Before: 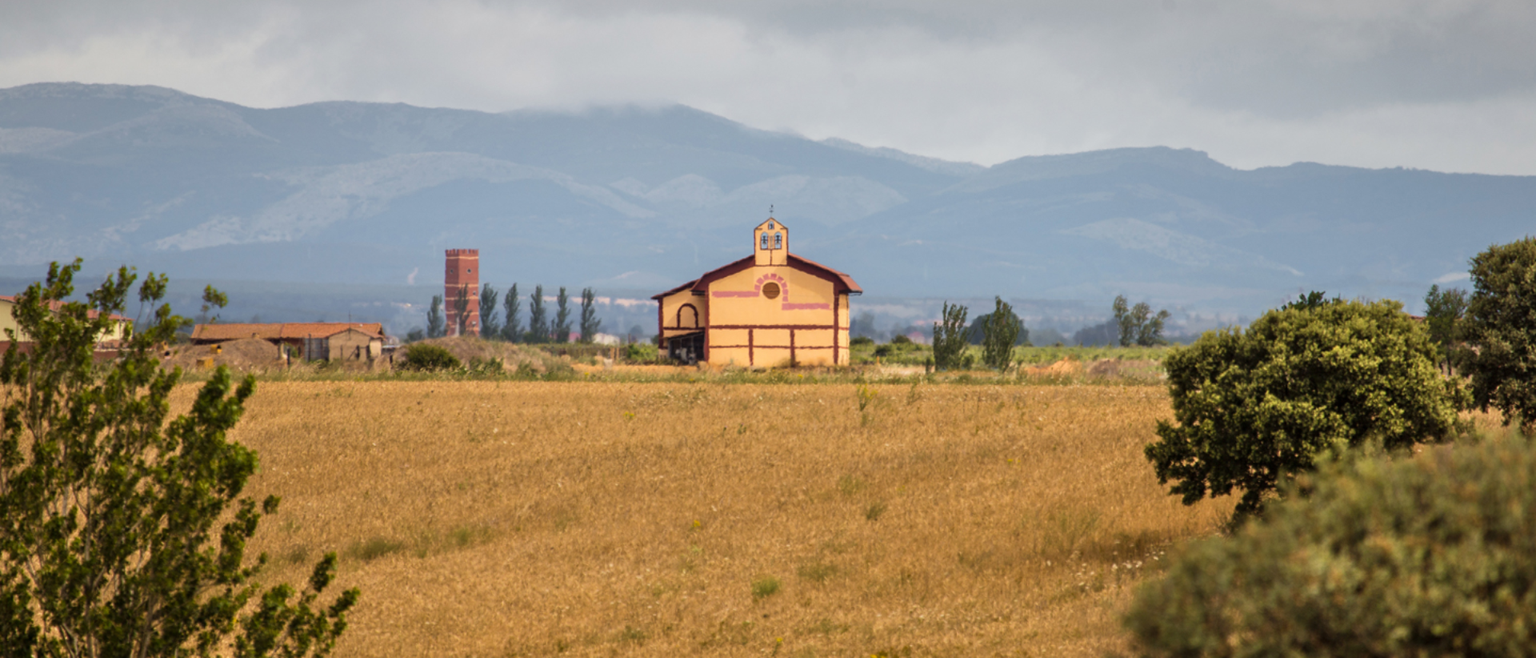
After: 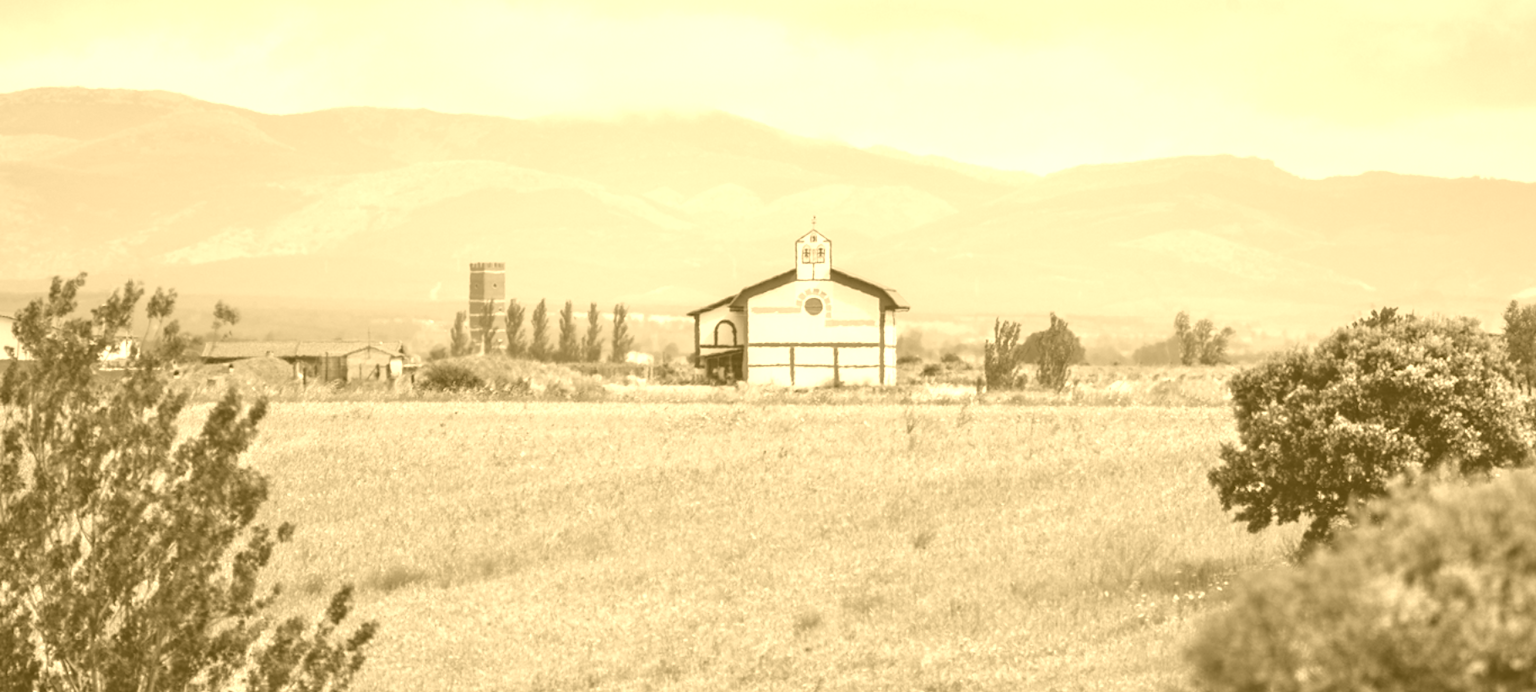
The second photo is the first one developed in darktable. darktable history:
crop and rotate: right 5.167%
colorize: hue 36°, source mix 100%
